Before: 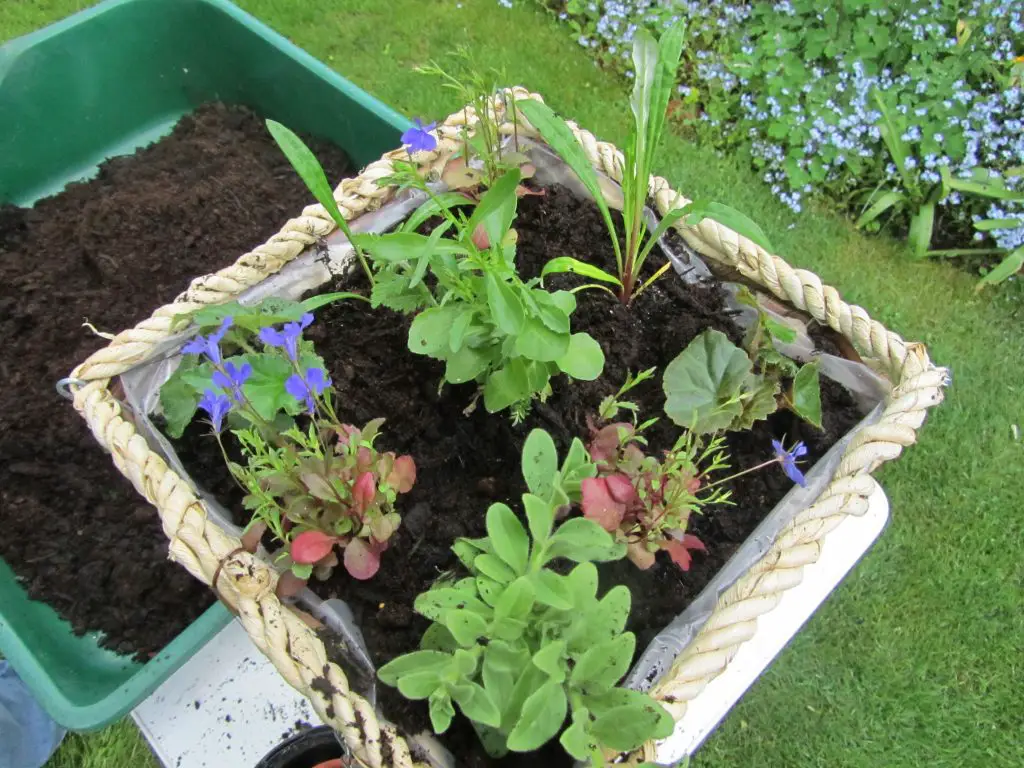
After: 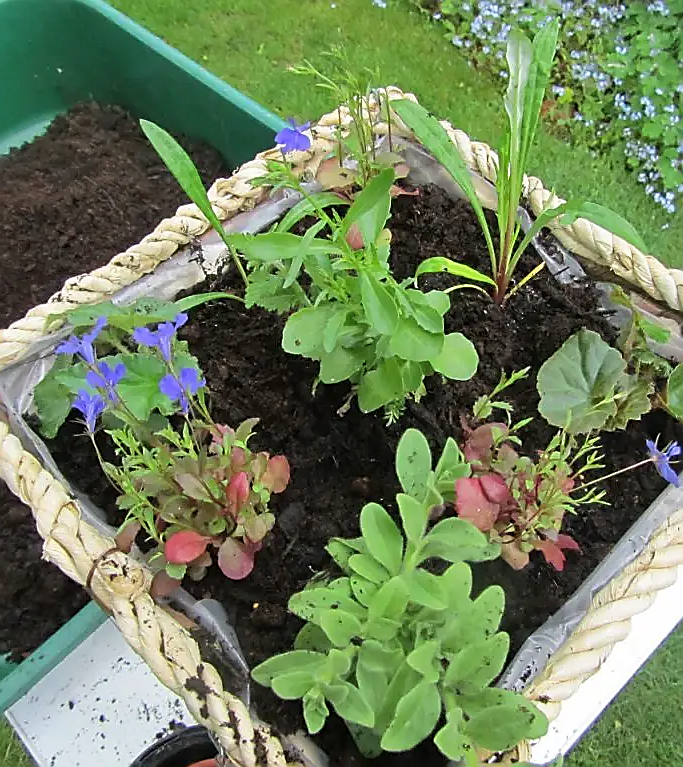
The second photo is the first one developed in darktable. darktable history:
levels: mode automatic, levels [0, 0.397, 0.955]
crop and rotate: left 12.32%, right 20.924%
sharpen: radius 1.358, amount 1.261, threshold 0.822
color zones: curves: ch1 [(0, 0.469) (0.01, 0.469) (0.12, 0.446) (0.248, 0.469) (0.5, 0.5) (0.748, 0.5) (0.99, 0.469) (1, 0.469)], mix -123.09%
